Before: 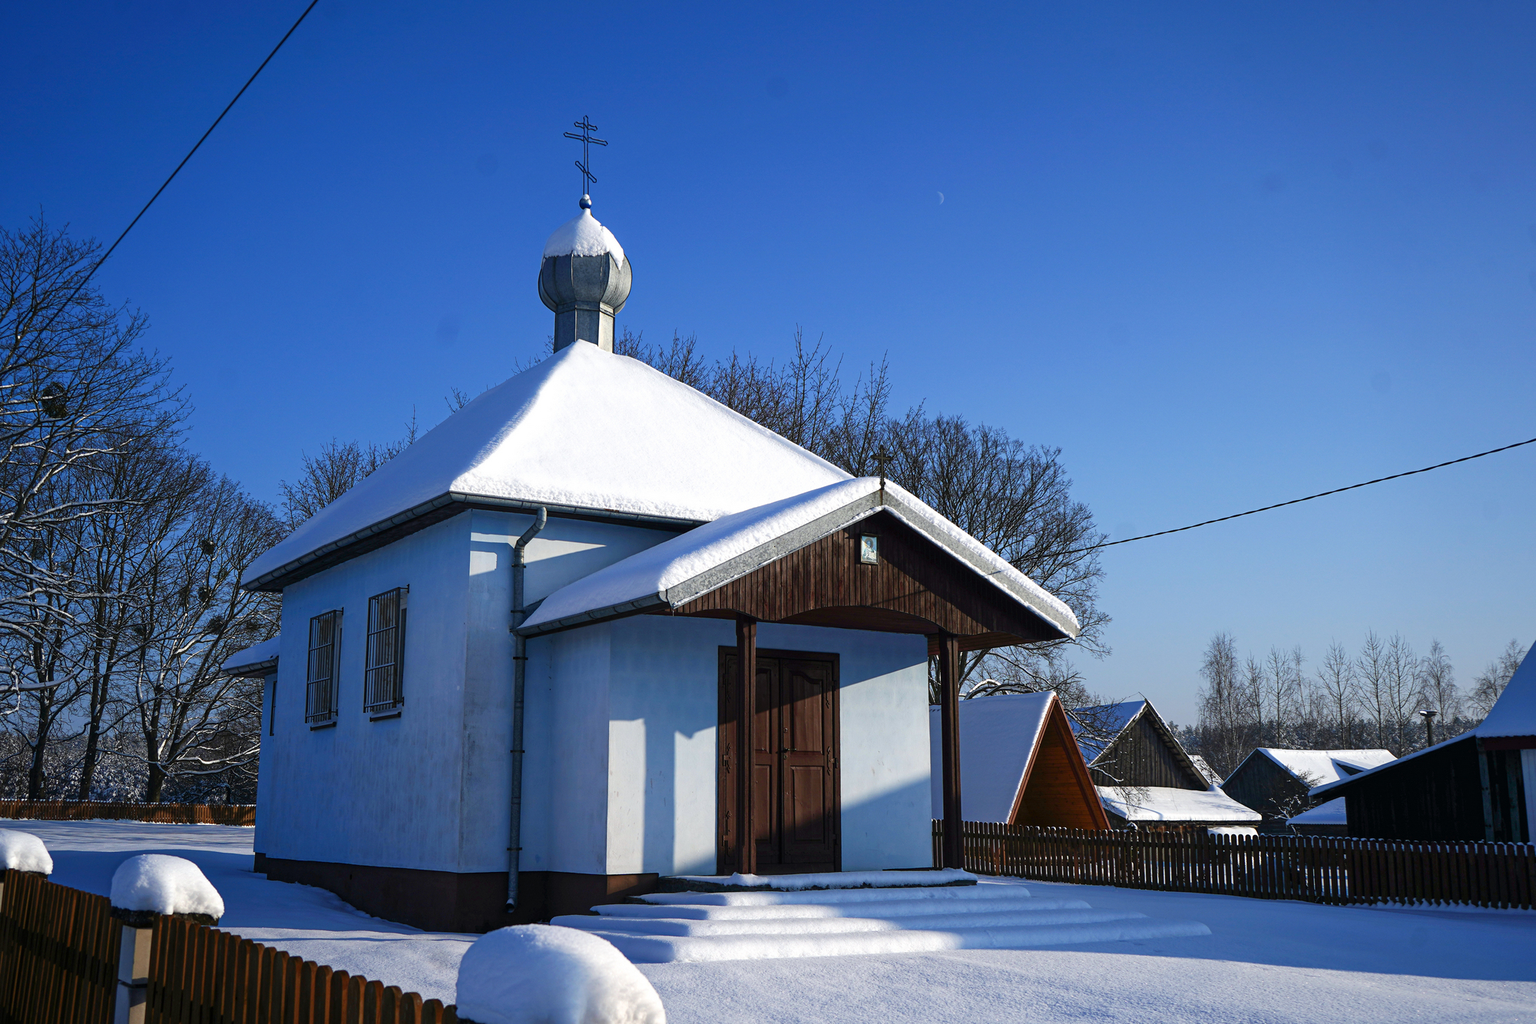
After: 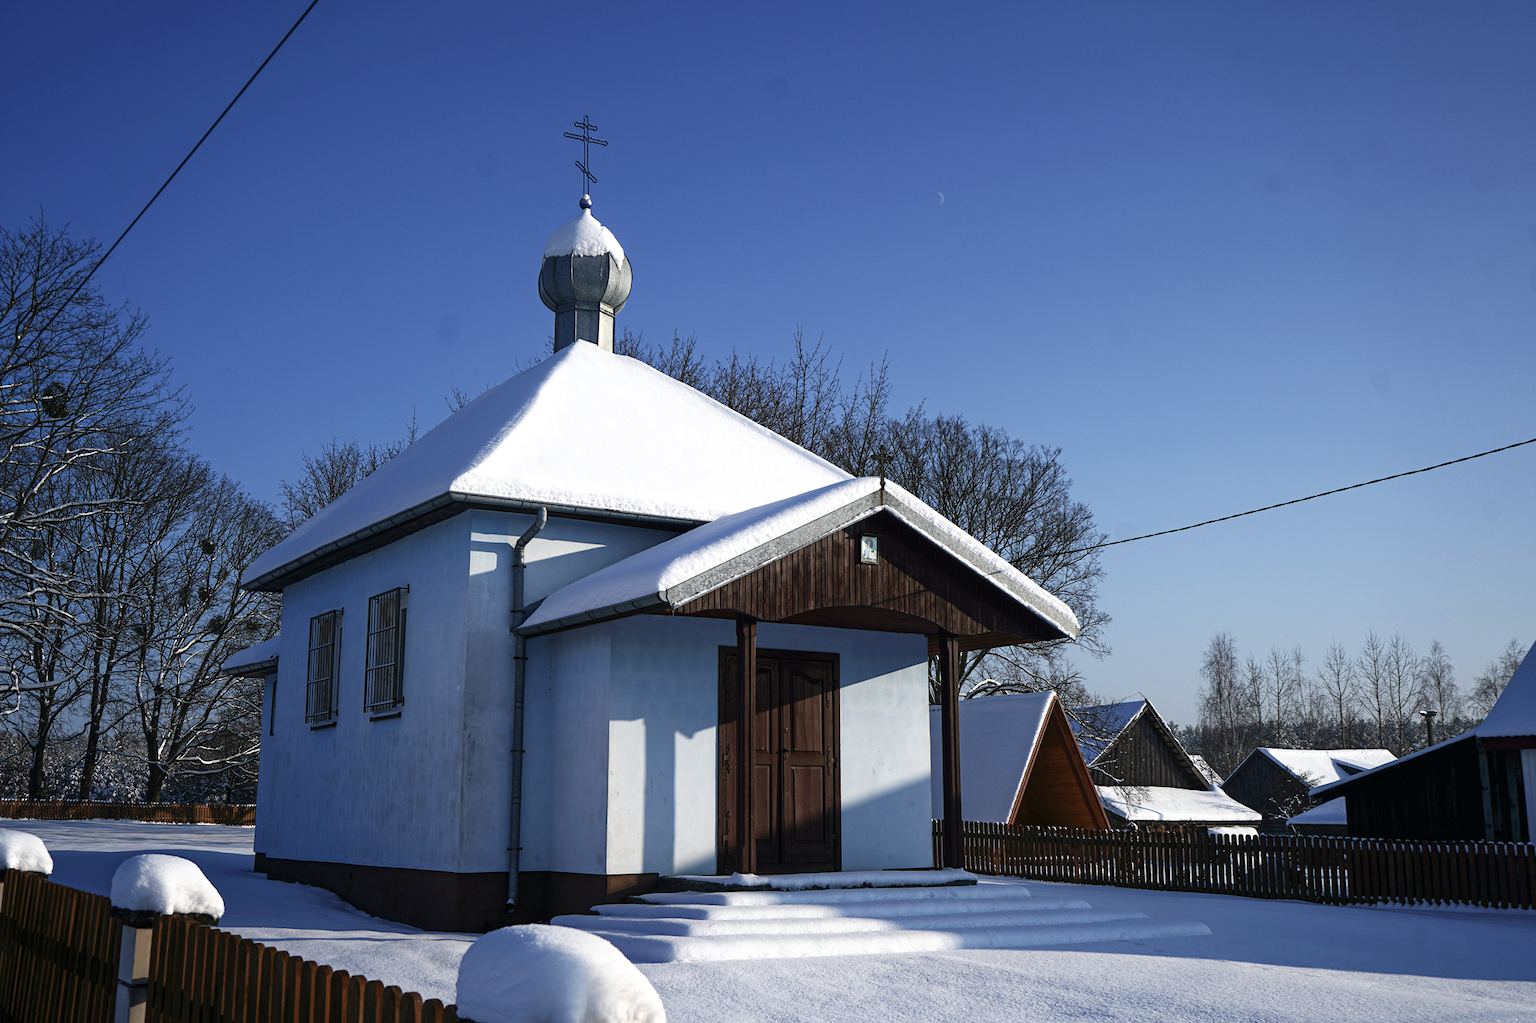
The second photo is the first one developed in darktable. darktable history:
contrast brightness saturation: contrast 0.059, brightness -0.011, saturation -0.24
shadows and highlights: shadows 1.37, highlights 39.5
